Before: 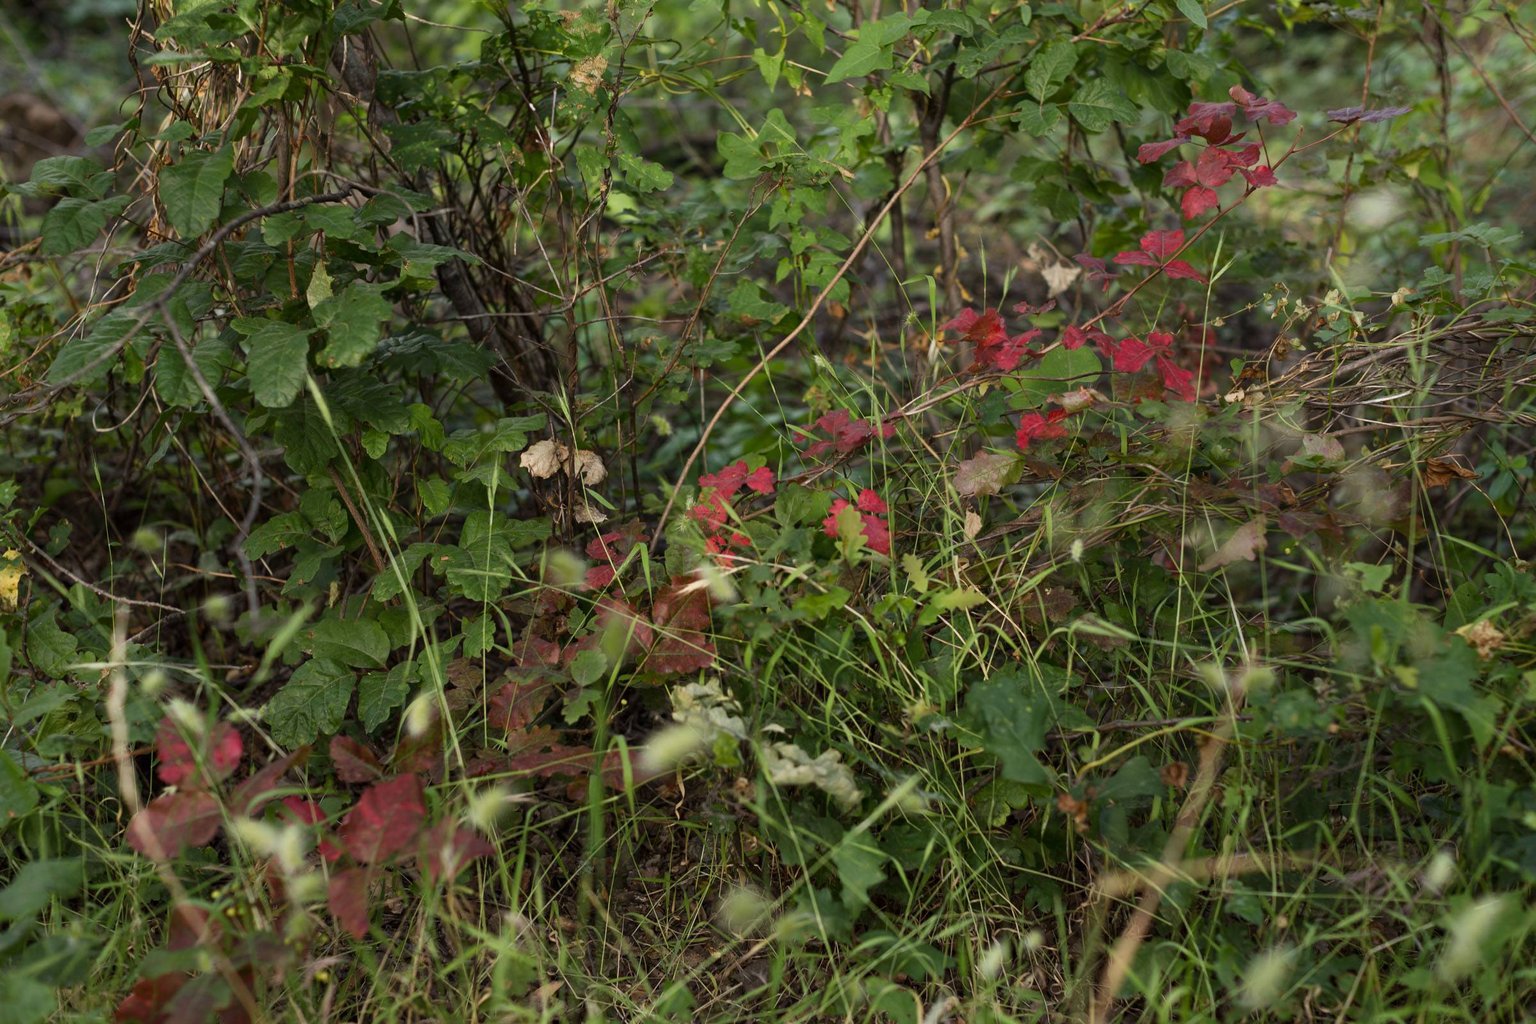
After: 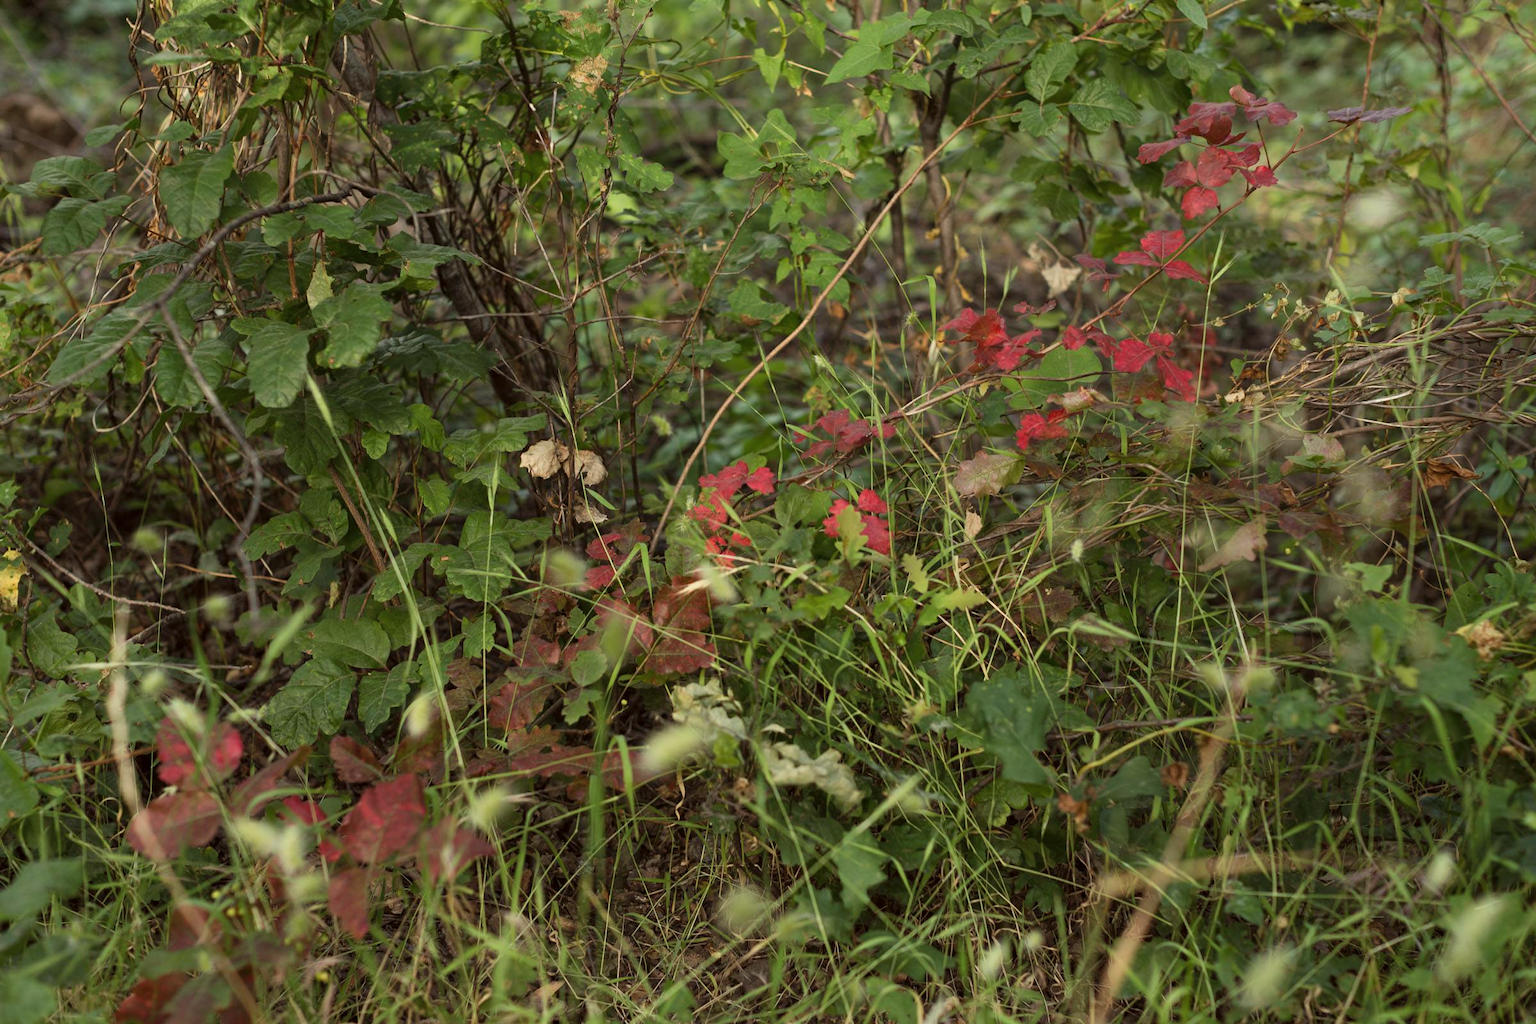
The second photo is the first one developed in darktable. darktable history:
color correction: highlights a* -2.73, highlights b* -2.09, shadows a* 2.41, shadows b* 2.73
white balance: red 1.029, blue 0.92
contrast brightness saturation: contrast 0.05, brightness 0.06, saturation 0.01
